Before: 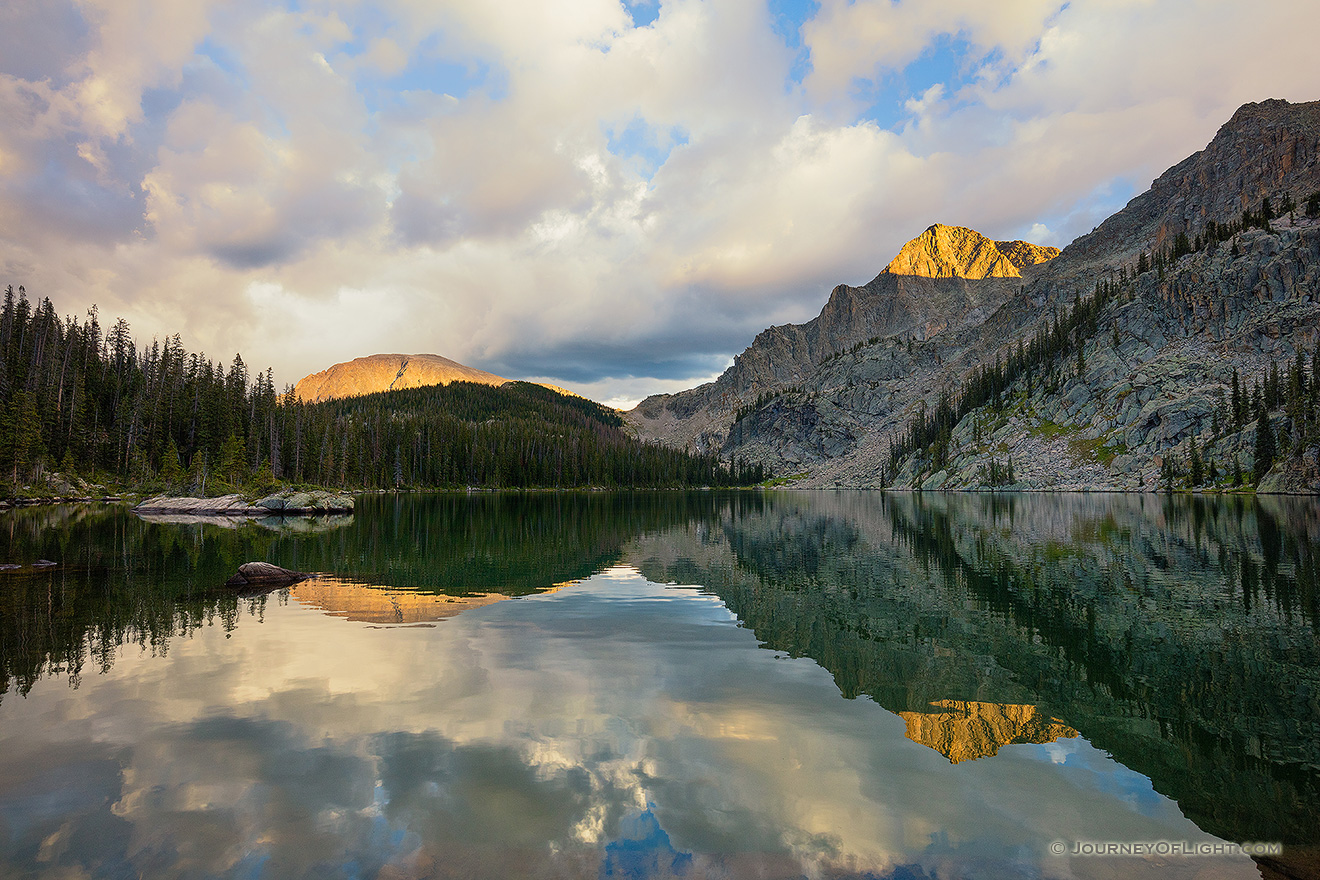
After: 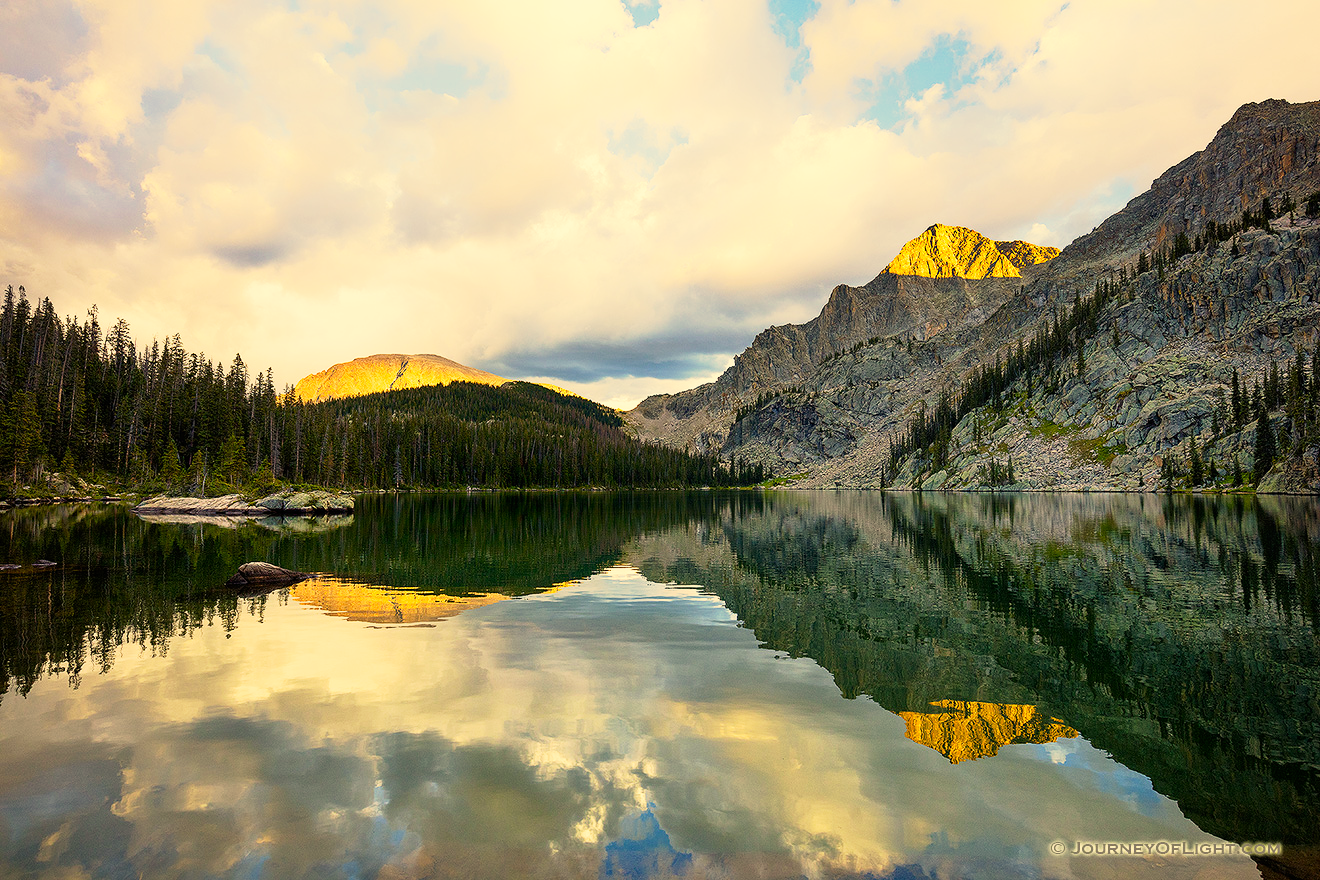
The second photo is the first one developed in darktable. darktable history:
base curve: curves: ch0 [(0, 0) (0.005, 0.002) (0.193, 0.295) (0.399, 0.664) (0.75, 0.928) (1, 1)], preserve colors none
color correction: highlights a* 2.31, highlights b* 22.64
